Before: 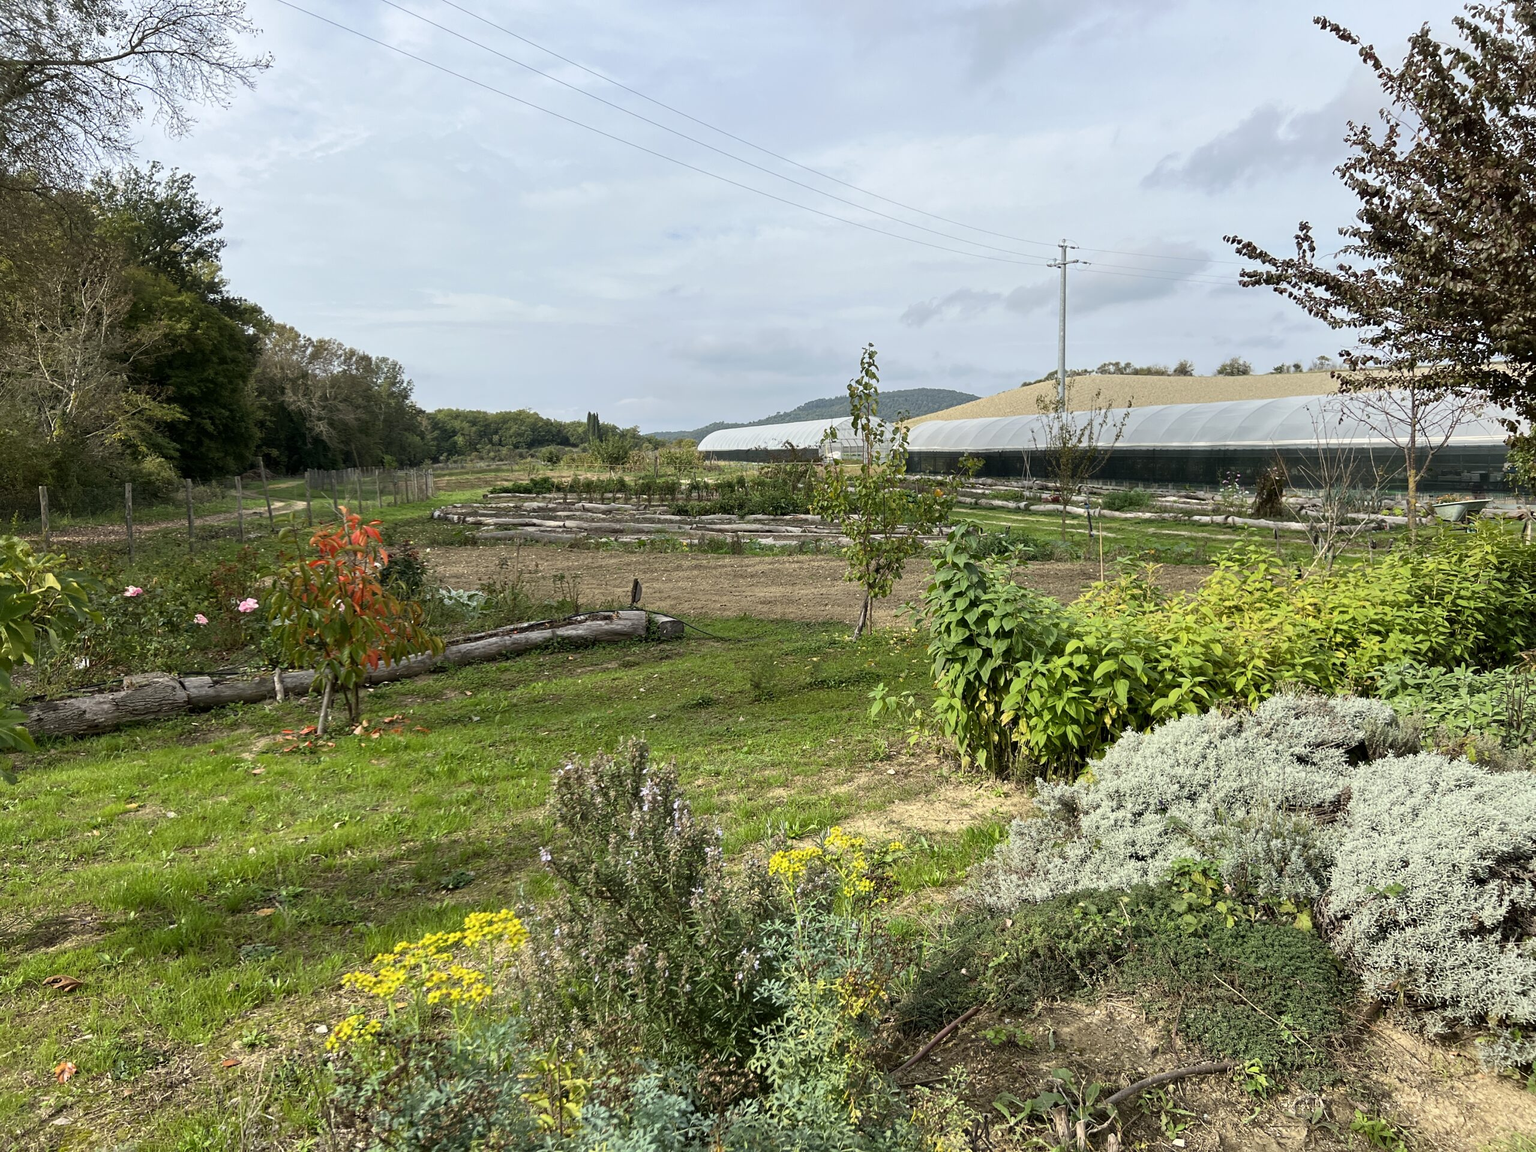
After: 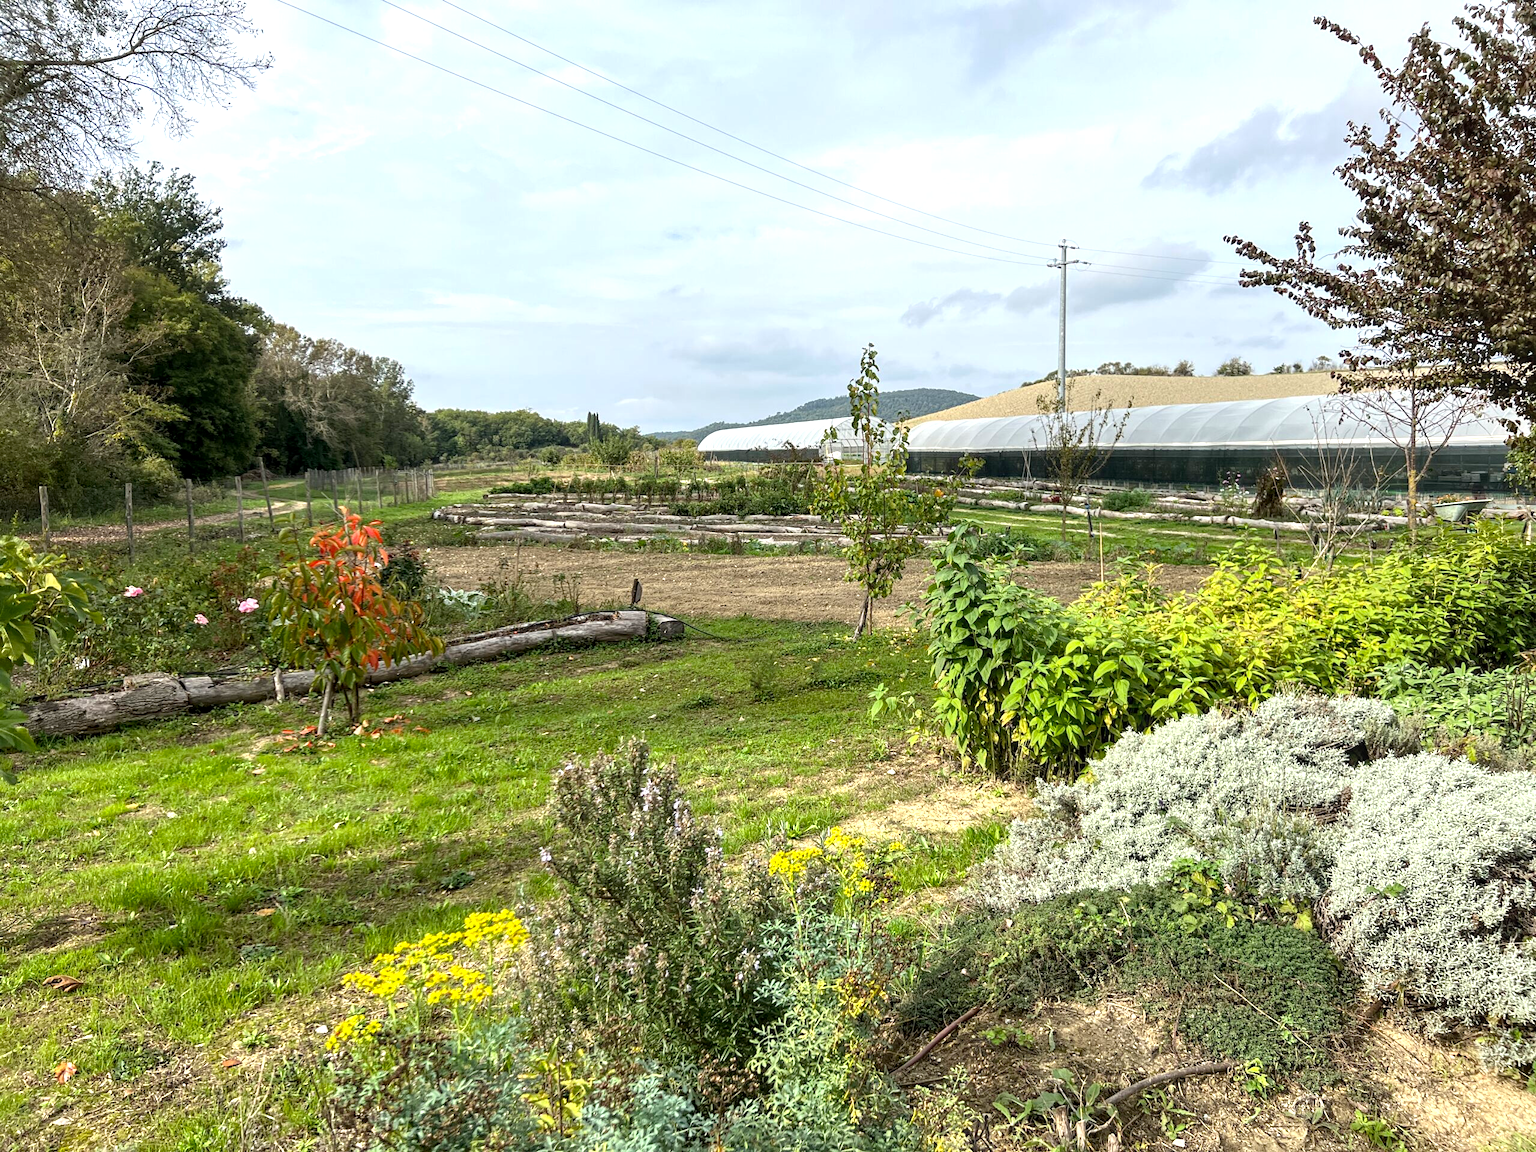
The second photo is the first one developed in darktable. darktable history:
local contrast: on, module defaults
exposure: black level correction 0.001, exposure 0.498 EV, compensate exposure bias true, compensate highlight preservation false
